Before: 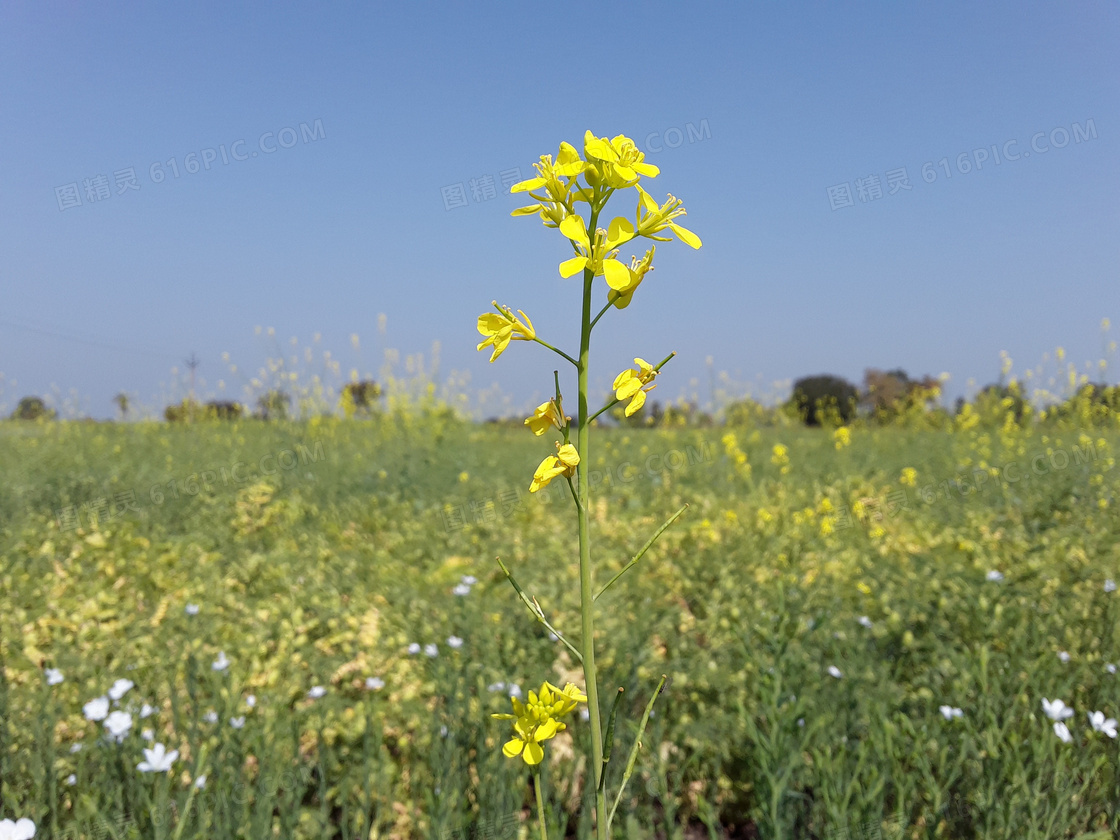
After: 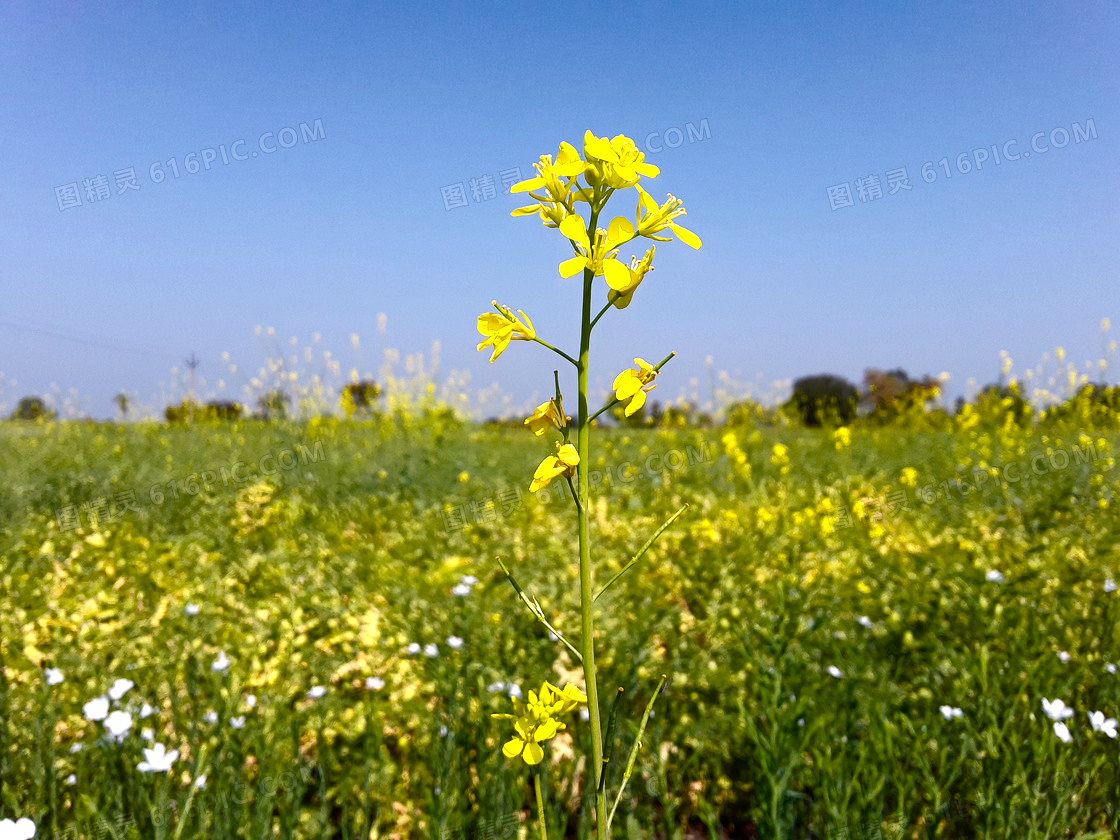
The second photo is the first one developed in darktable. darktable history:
color balance rgb: highlights gain › chroma 0.983%, highlights gain › hue 27.81°, linear chroma grading › global chroma 20.116%, perceptual saturation grading › global saturation 20%, perceptual saturation grading › highlights -25.756%, perceptual saturation grading › shadows 25.094%, perceptual brilliance grading › global brilliance 15.186%, perceptual brilliance grading › shadows -35.13%, global vibrance 9.704%, contrast 14.841%, saturation formula JzAzBz (2021)
